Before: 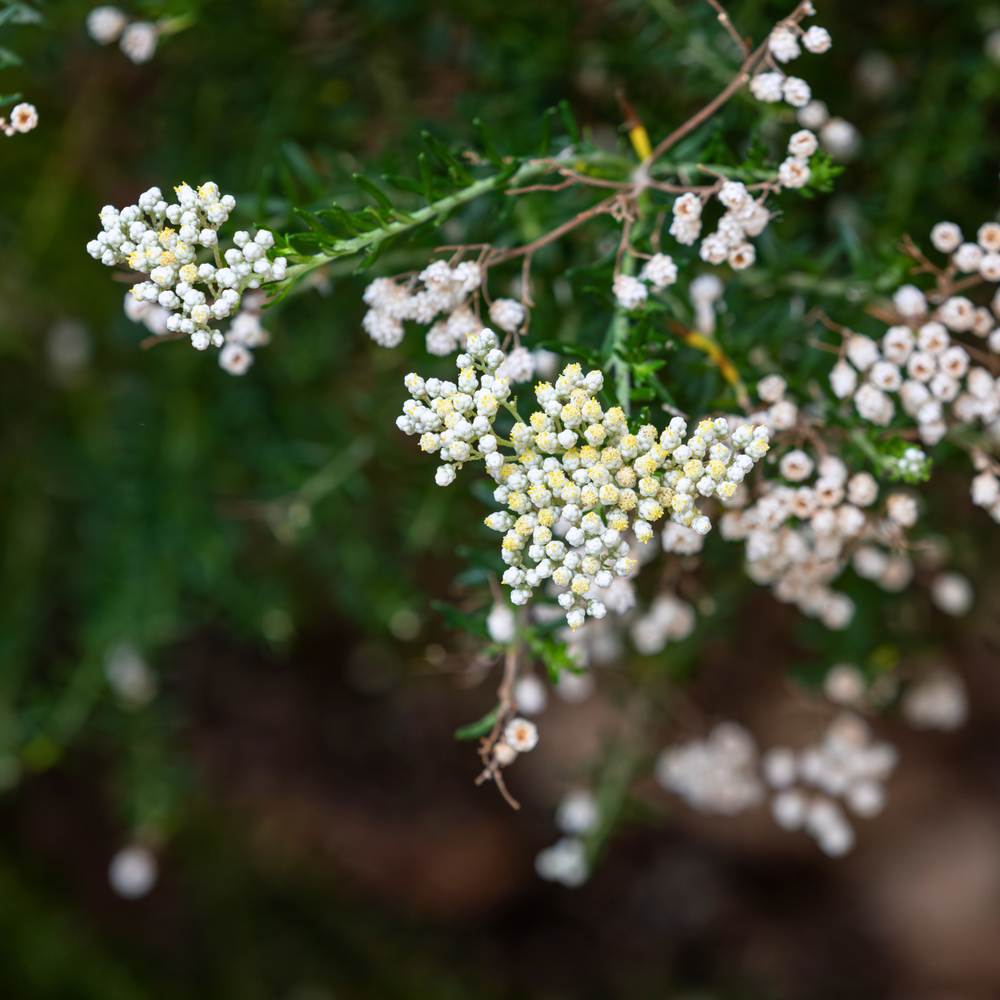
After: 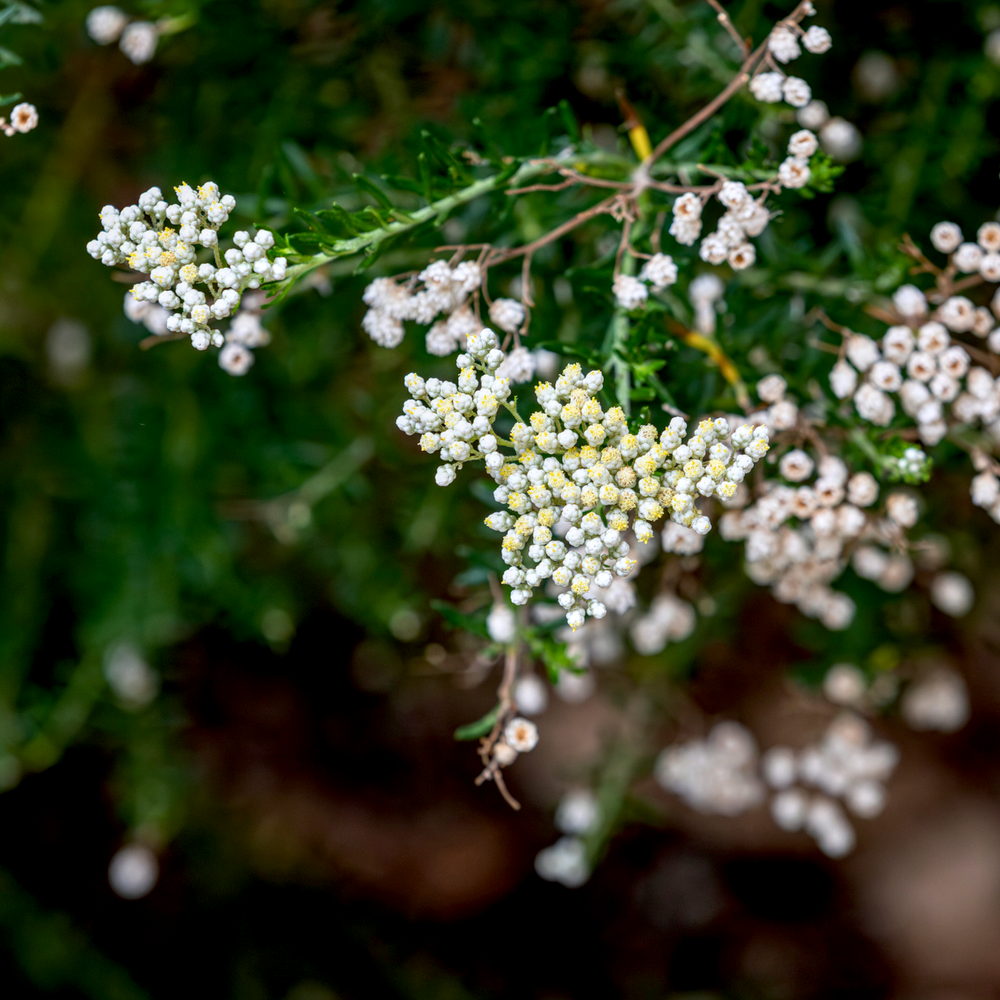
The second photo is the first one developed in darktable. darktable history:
tone equalizer: on, module defaults
local contrast: on, module defaults
exposure: black level correction 0.009, compensate highlight preservation false
